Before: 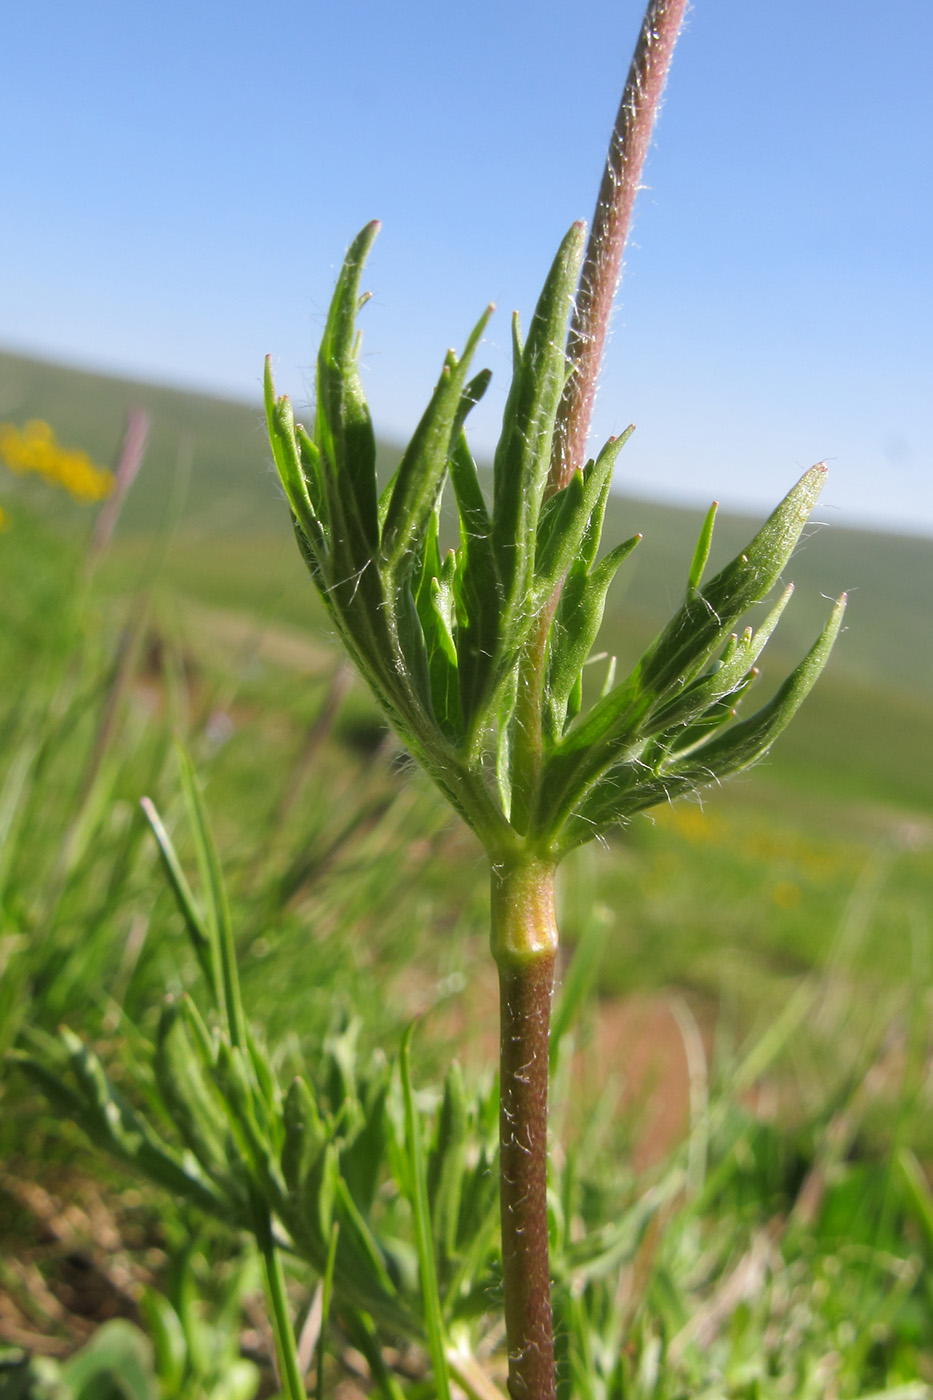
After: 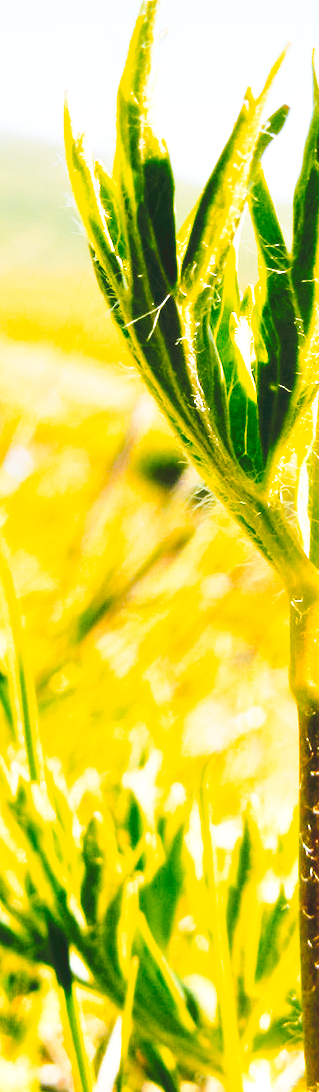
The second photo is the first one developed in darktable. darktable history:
crop and rotate: left 21.744%, top 18.99%, right 44.048%, bottom 3%
color balance rgb: perceptual saturation grading › global saturation 19.732%
tone equalizer: -8 EV -0.408 EV, -7 EV -0.385 EV, -6 EV -0.302 EV, -5 EV -0.192 EV, -3 EV 0.201 EV, -2 EV 0.331 EV, -1 EV 0.365 EV, +0 EV 0.446 EV
local contrast: highlights 105%, shadows 98%, detail 120%, midtone range 0.2
exposure: exposure -0.07 EV, compensate exposure bias true, compensate highlight preservation false
color zones: curves: ch1 [(0.239, 0.552) (0.75, 0.5)]; ch2 [(0.25, 0.462) (0.749, 0.457)]
base curve: curves: ch0 [(0, 0) (0.028, 0.03) (0.121, 0.232) (0.46, 0.748) (0.859, 0.968) (1, 1)], preserve colors none
tone curve: curves: ch0 [(0, 0) (0.003, 0.037) (0.011, 0.061) (0.025, 0.104) (0.044, 0.145) (0.069, 0.145) (0.1, 0.127) (0.136, 0.175) (0.177, 0.207) (0.224, 0.252) (0.277, 0.341) (0.335, 0.446) (0.399, 0.554) (0.468, 0.658) (0.543, 0.757) (0.623, 0.843) (0.709, 0.919) (0.801, 0.958) (0.898, 0.975) (1, 1)], preserve colors none
